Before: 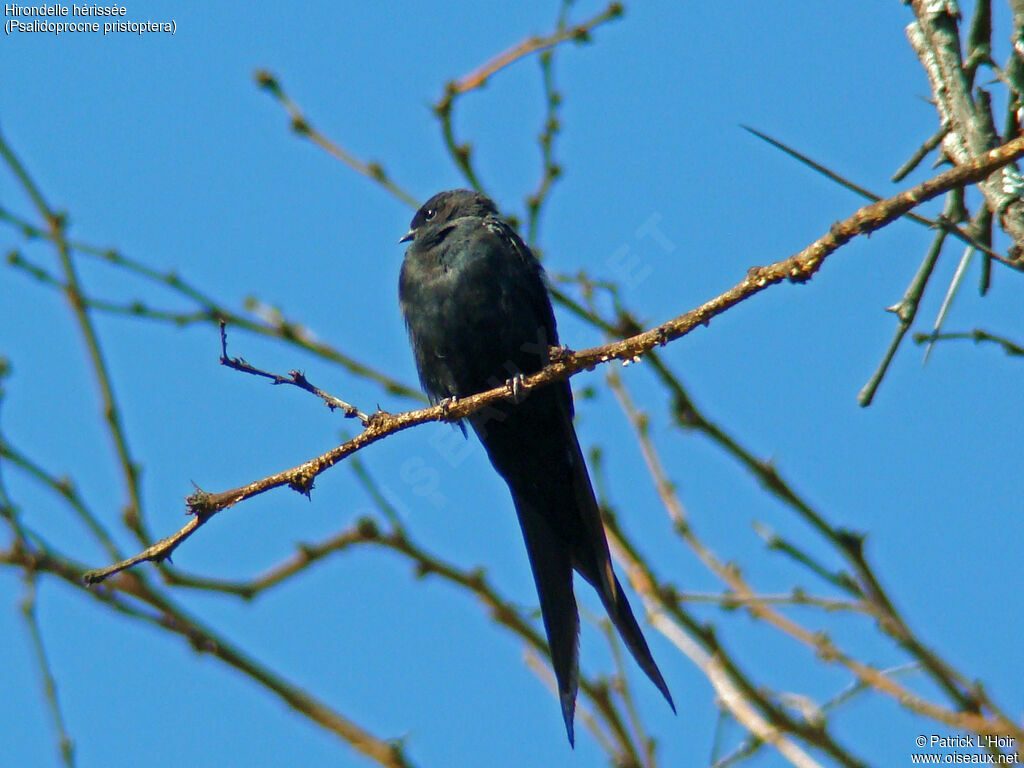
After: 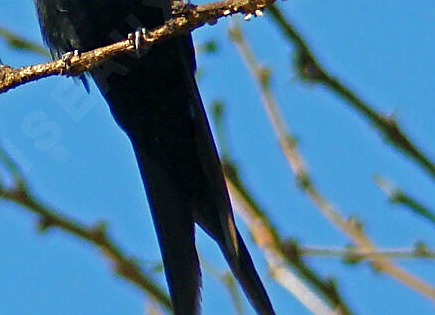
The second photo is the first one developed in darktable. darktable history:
crop: left 36.915%, top 45.126%, right 20.59%, bottom 13.81%
sharpen: radius 1.976
